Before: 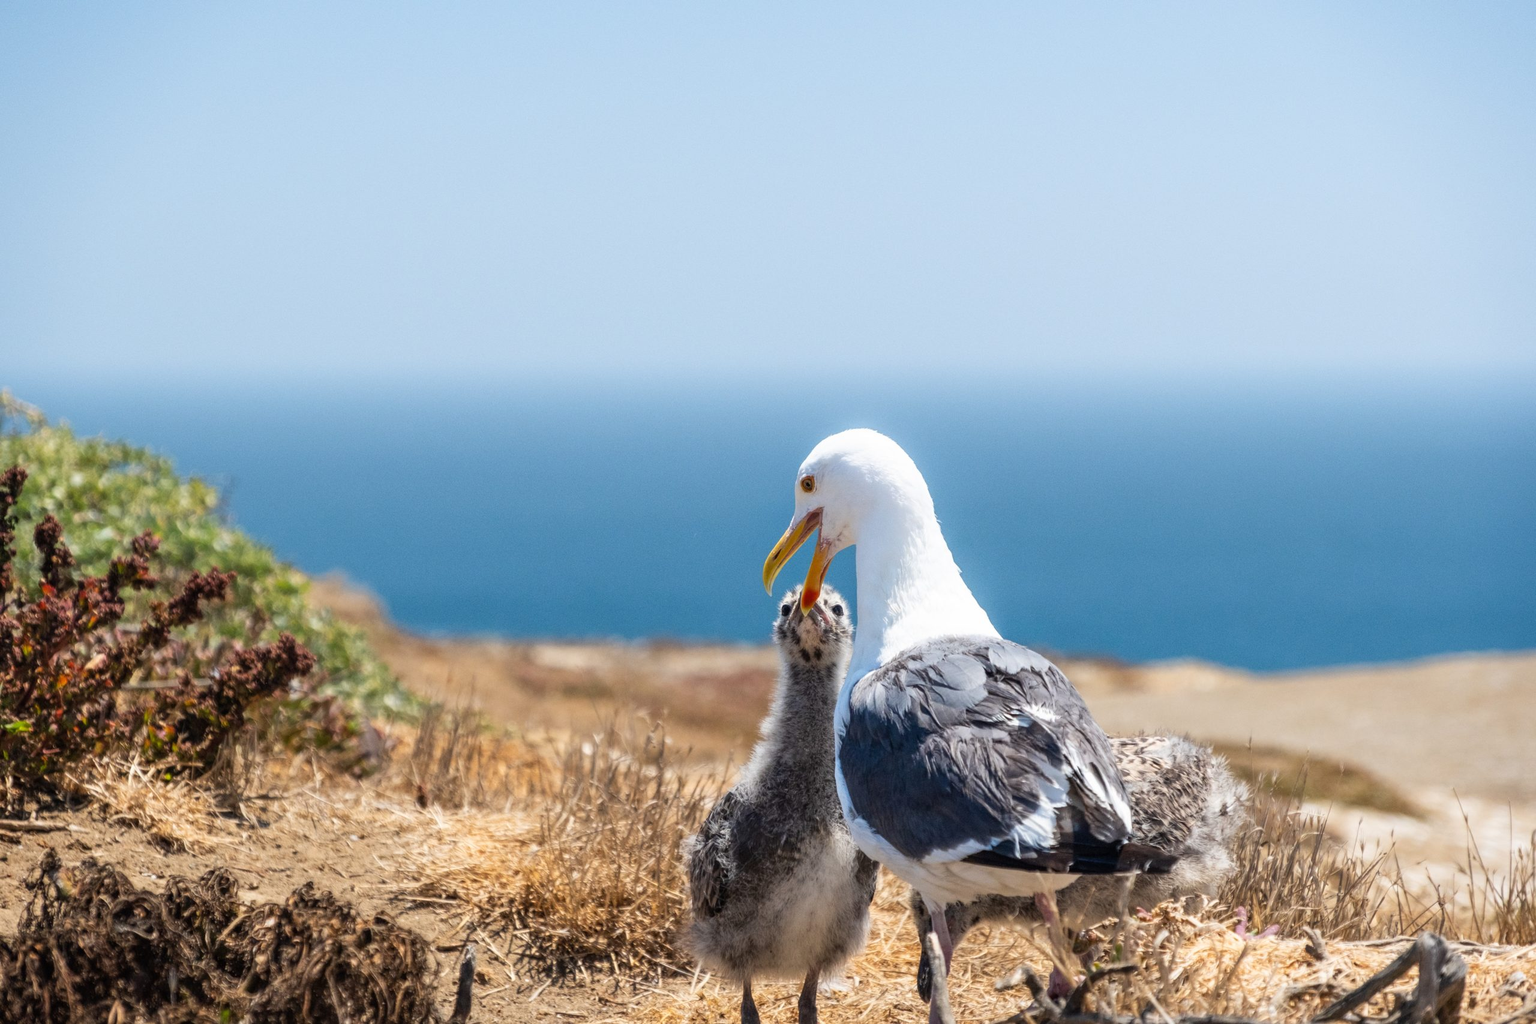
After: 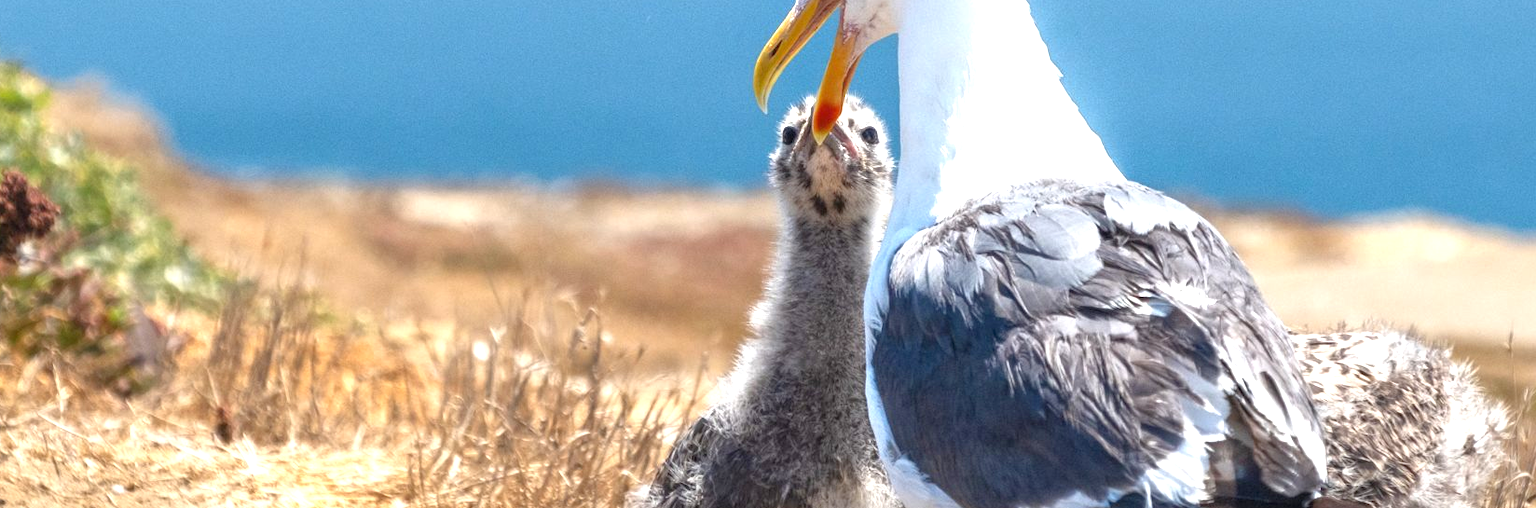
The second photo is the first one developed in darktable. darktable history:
exposure: black level correction 0, exposure 1.1 EV, compensate highlight preservation false
tone equalizer: -8 EV 0.25 EV, -7 EV 0.417 EV, -6 EV 0.417 EV, -5 EV 0.25 EV, -3 EV -0.25 EV, -2 EV -0.417 EV, -1 EV -0.417 EV, +0 EV -0.25 EV, edges refinement/feathering 500, mask exposure compensation -1.57 EV, preserve details guided filter
crop: left 18.091%, top 51.13%, right 17.525%, bottom 16.85%
